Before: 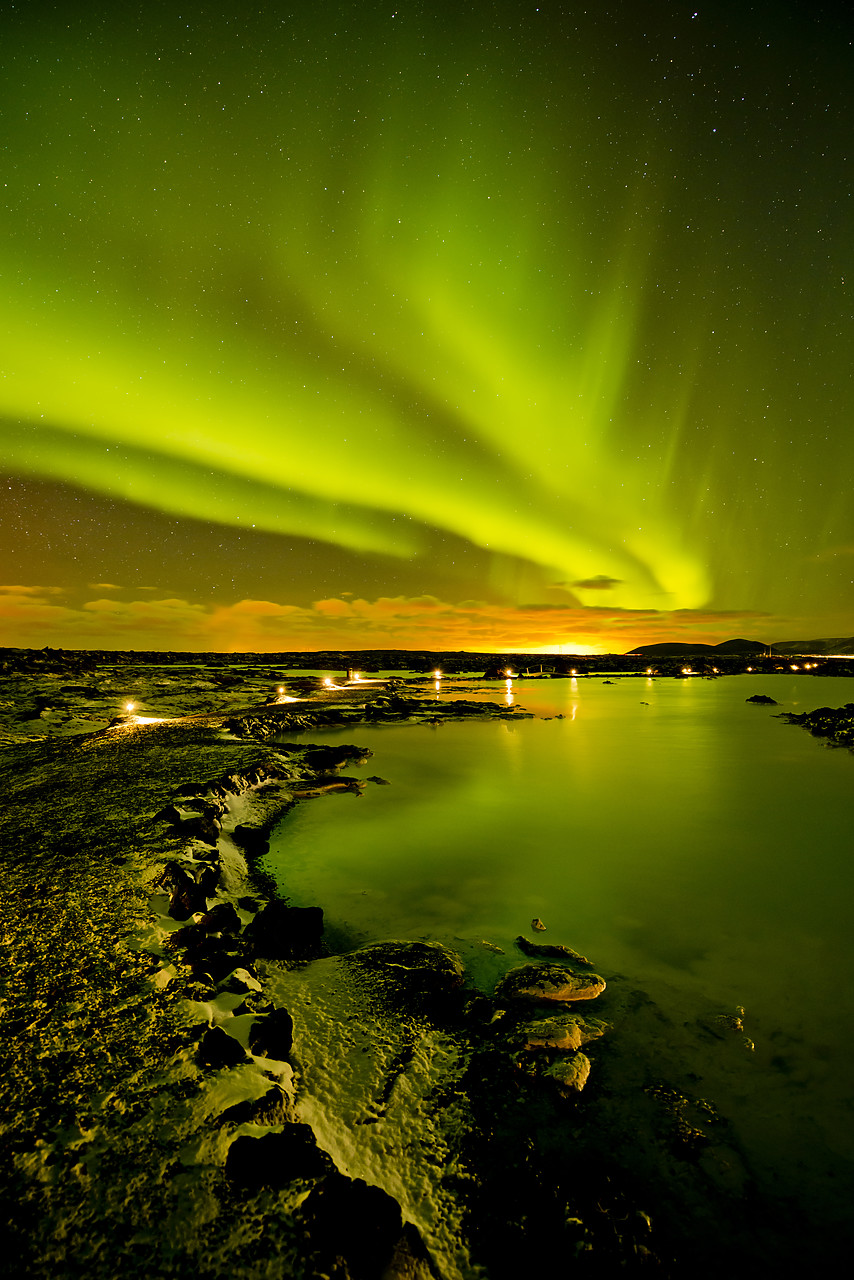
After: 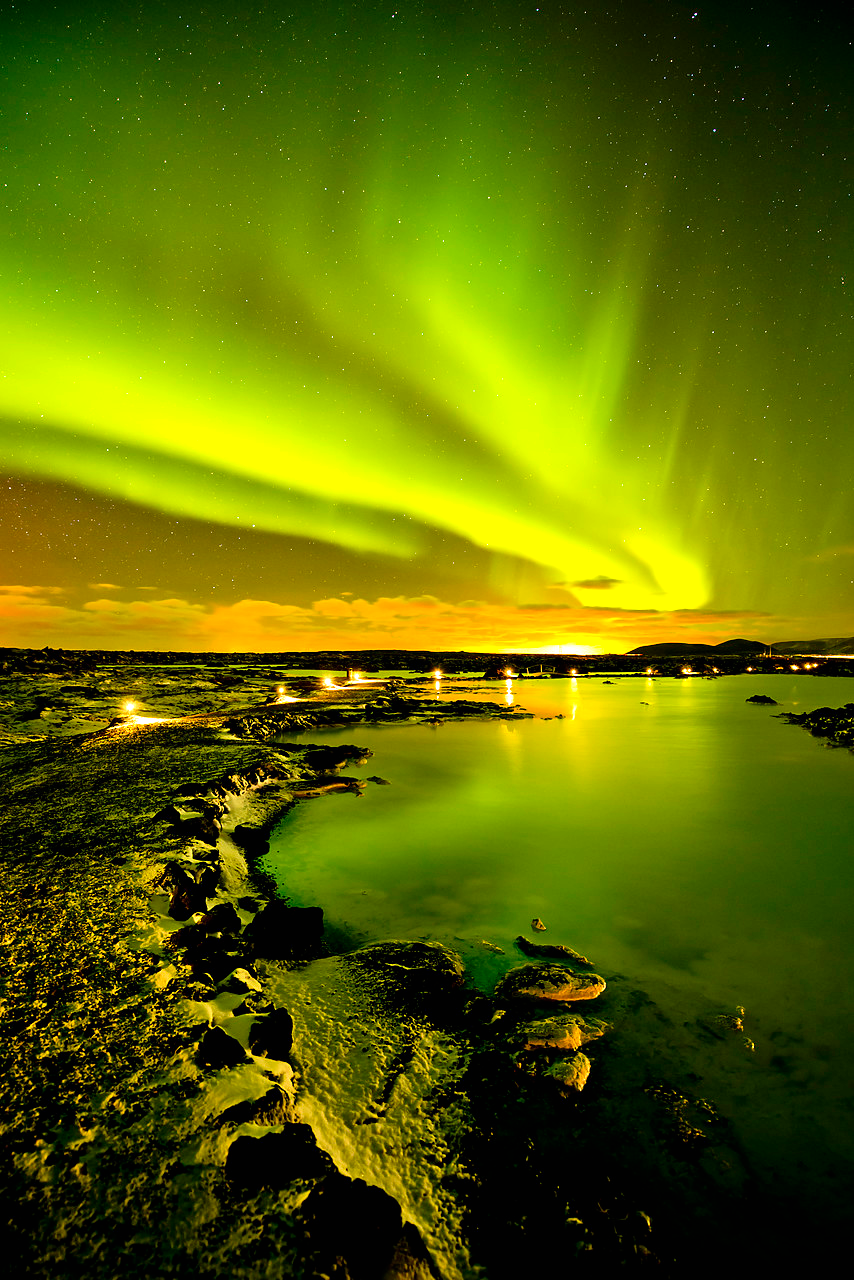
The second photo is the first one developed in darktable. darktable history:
exposure: black level correction 0, exposure 0.701 EV, compensate highlight preservation false
